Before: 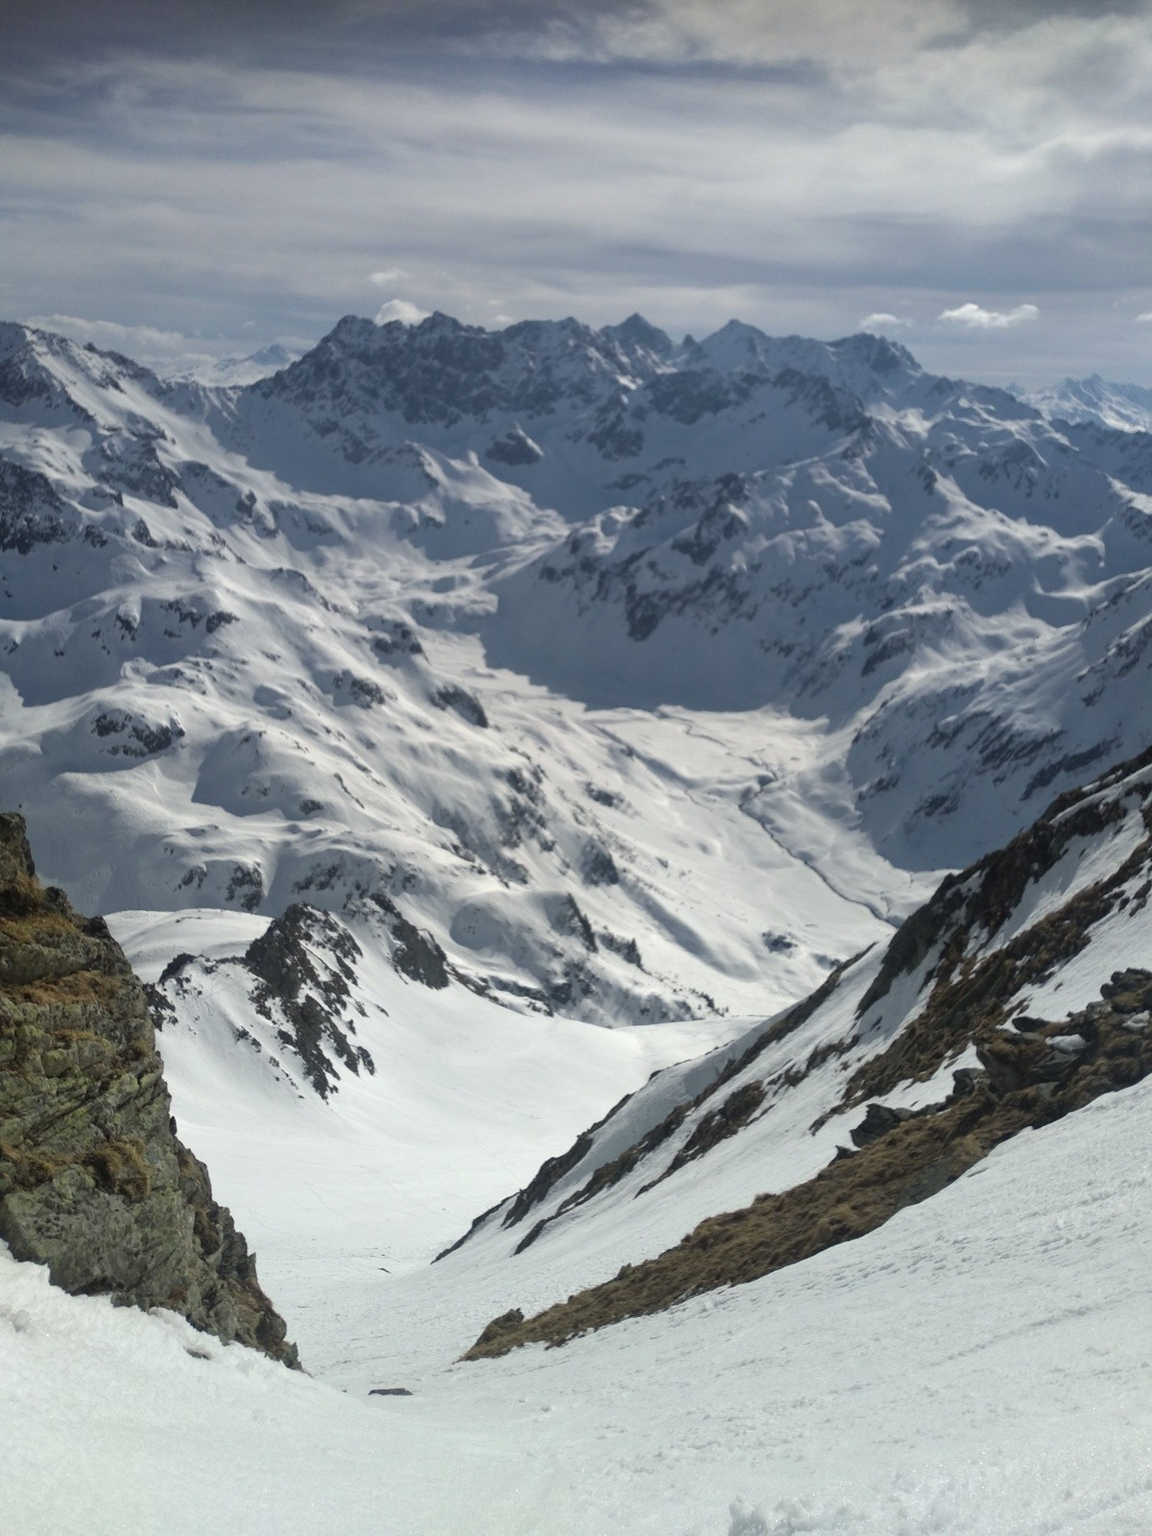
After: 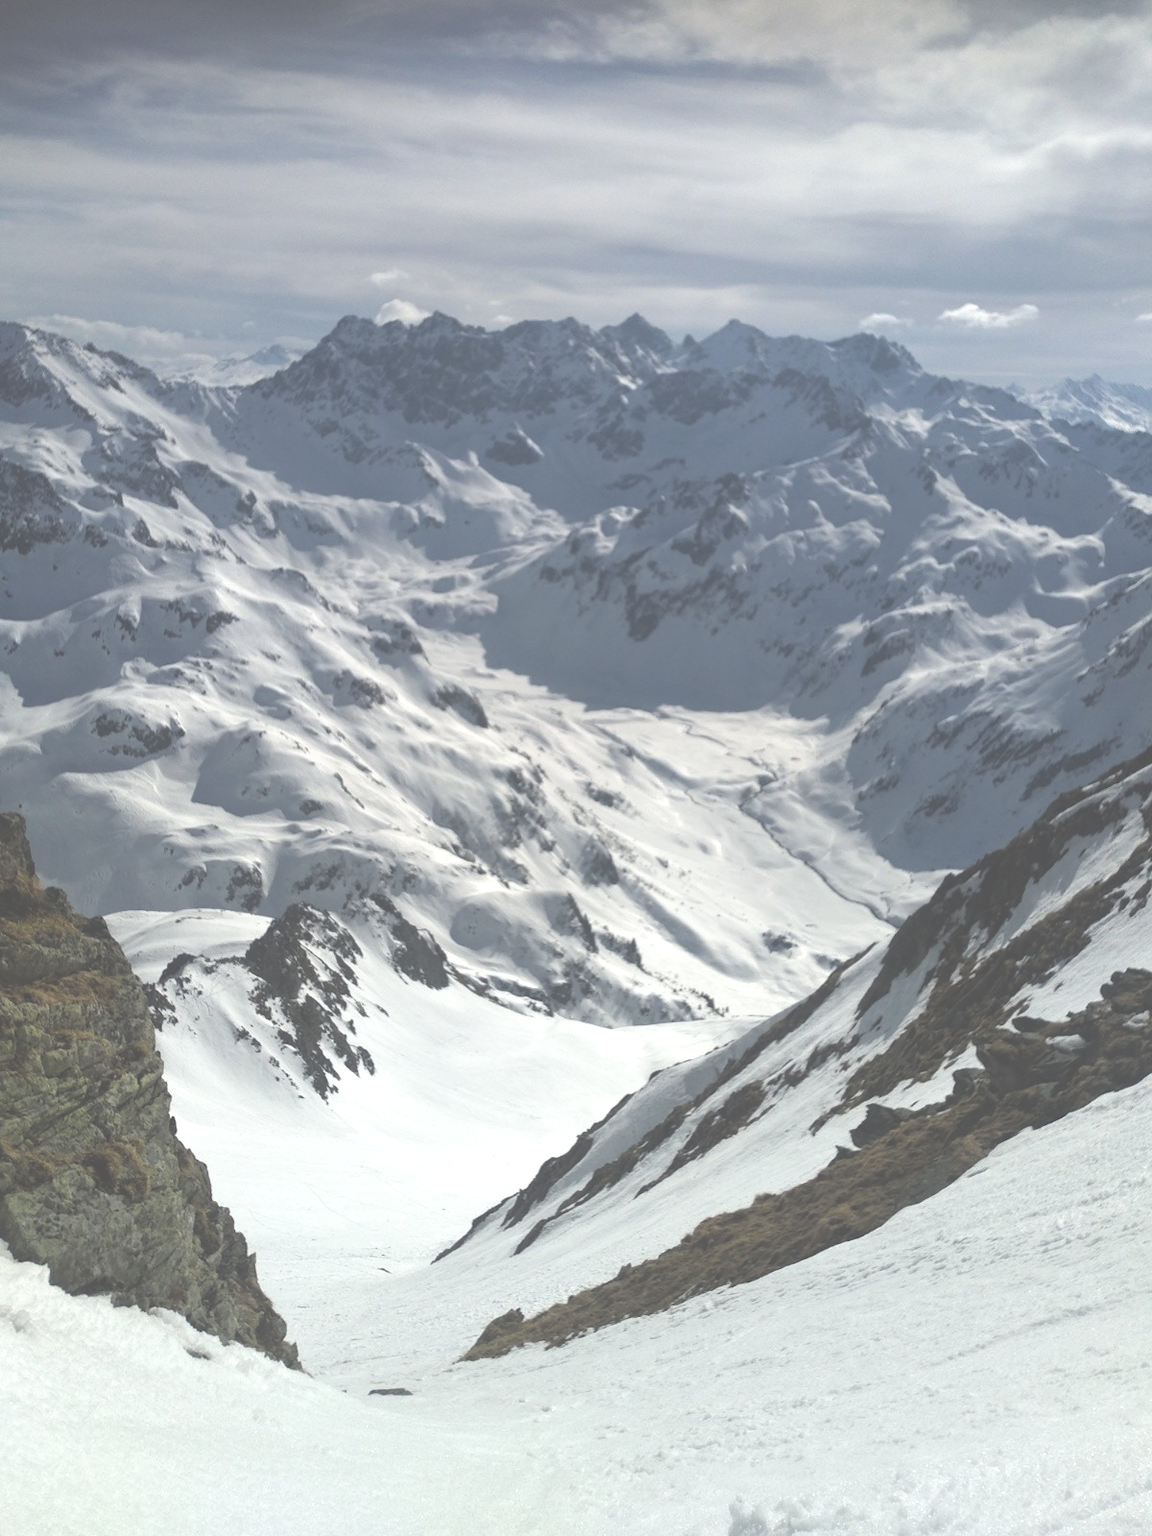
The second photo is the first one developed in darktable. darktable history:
contrast brightness saturation: contrast -0.067, brightness -0.044, saturation -0.107
exposure: black level correction -0.071, exposure 0.501 EV, compensate exposure bias true, compensate highlight preservation false
